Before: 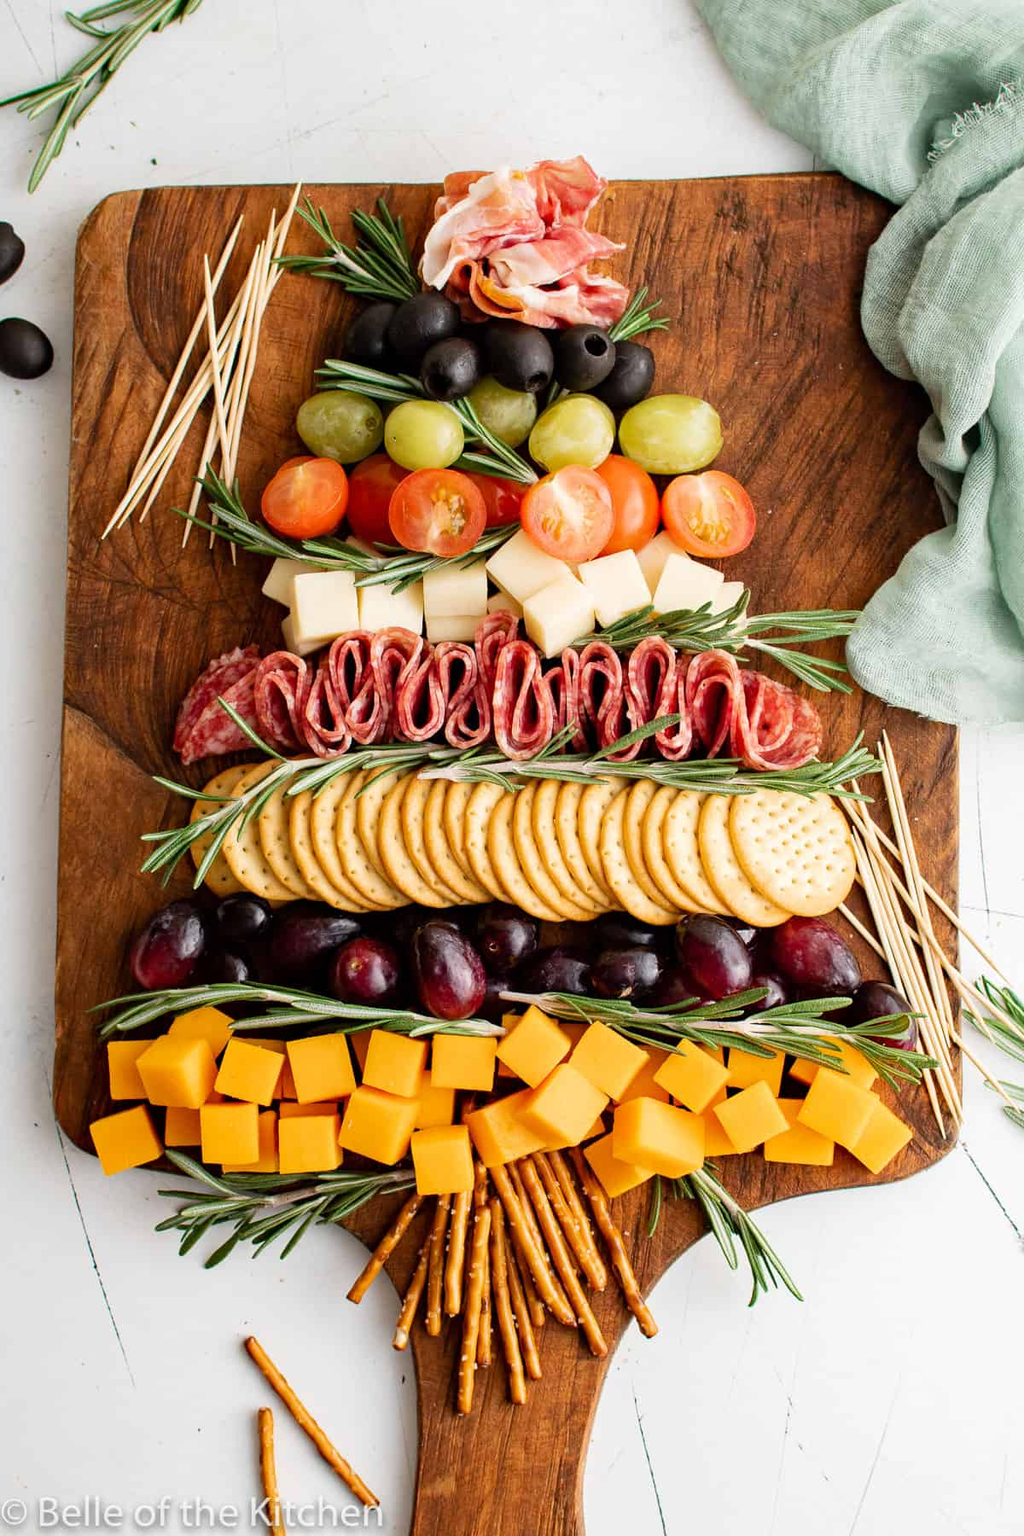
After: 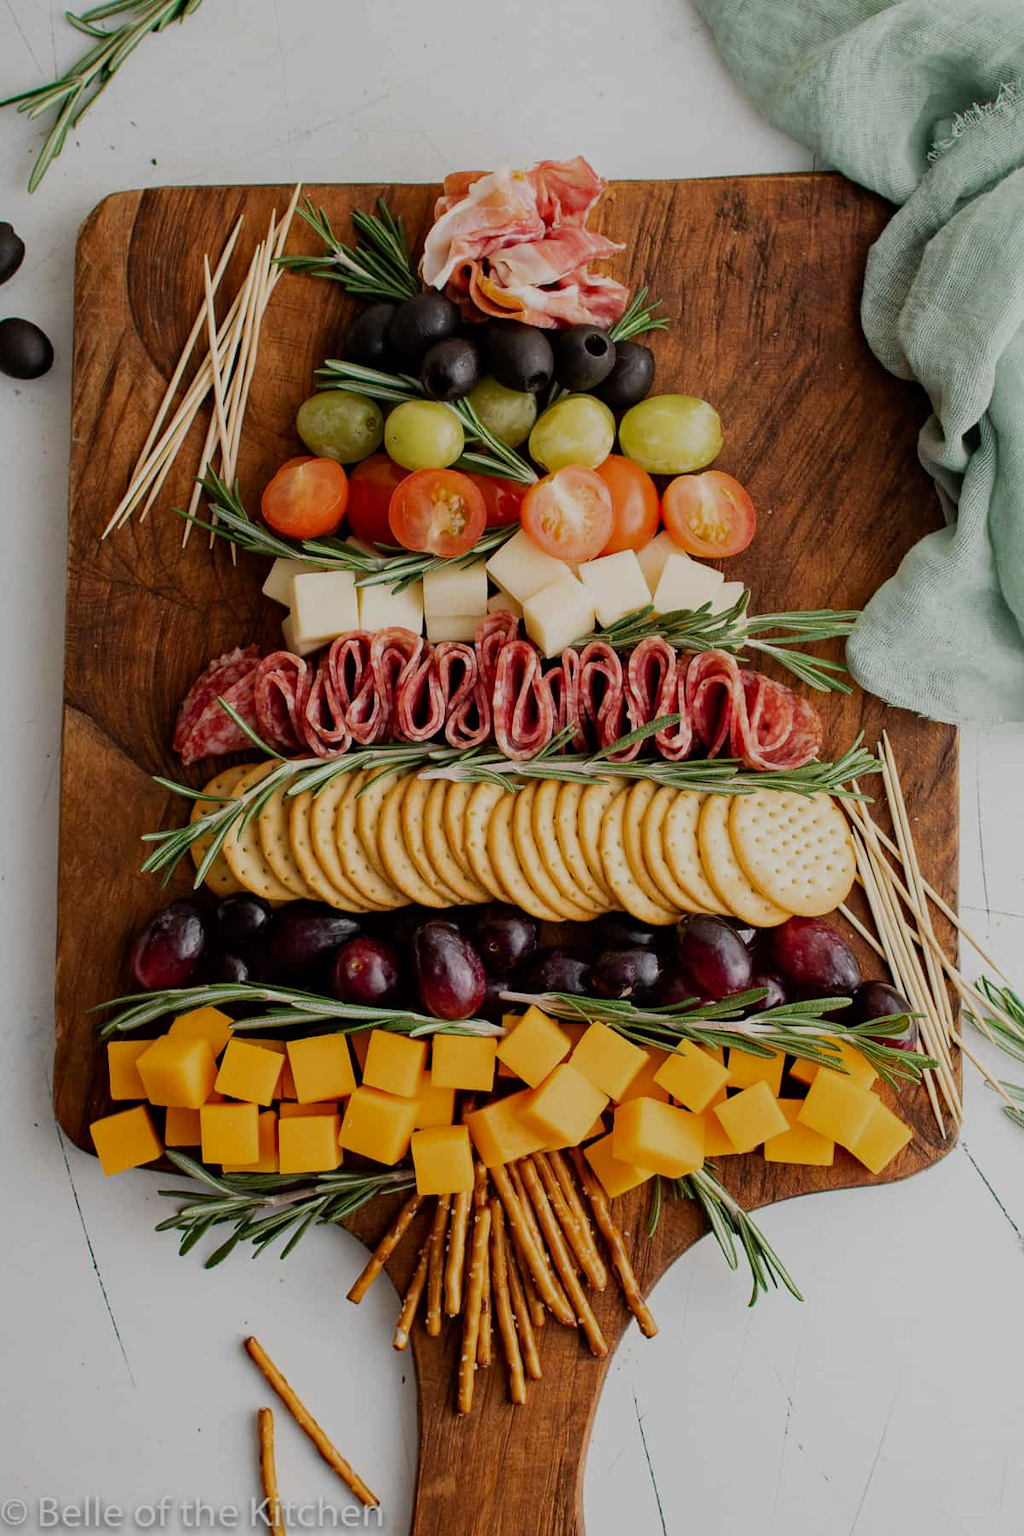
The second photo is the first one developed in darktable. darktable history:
exposure: black level correction 0, exposure -0.798 EV, compensate highlight preservation false
